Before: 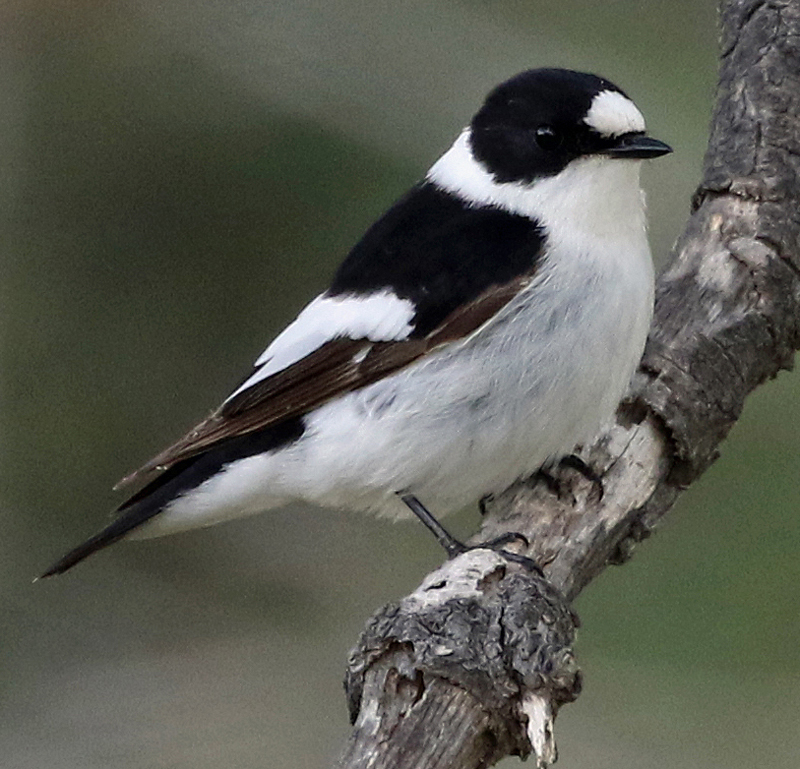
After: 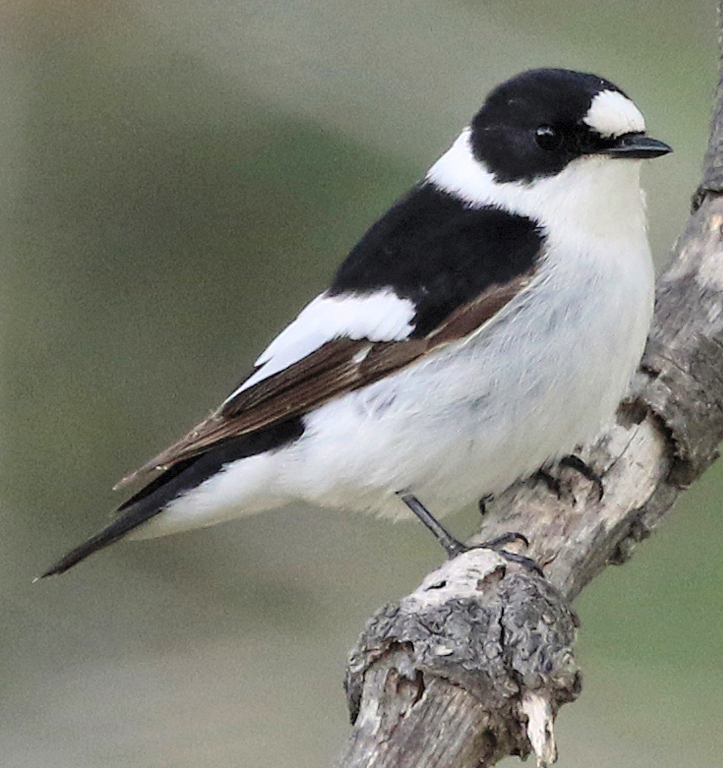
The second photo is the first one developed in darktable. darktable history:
crop: right 9.509%, bottom 0.031%
contrast brightness saturation: contrast 0.1, brightness 0.3, saturation 0.14
